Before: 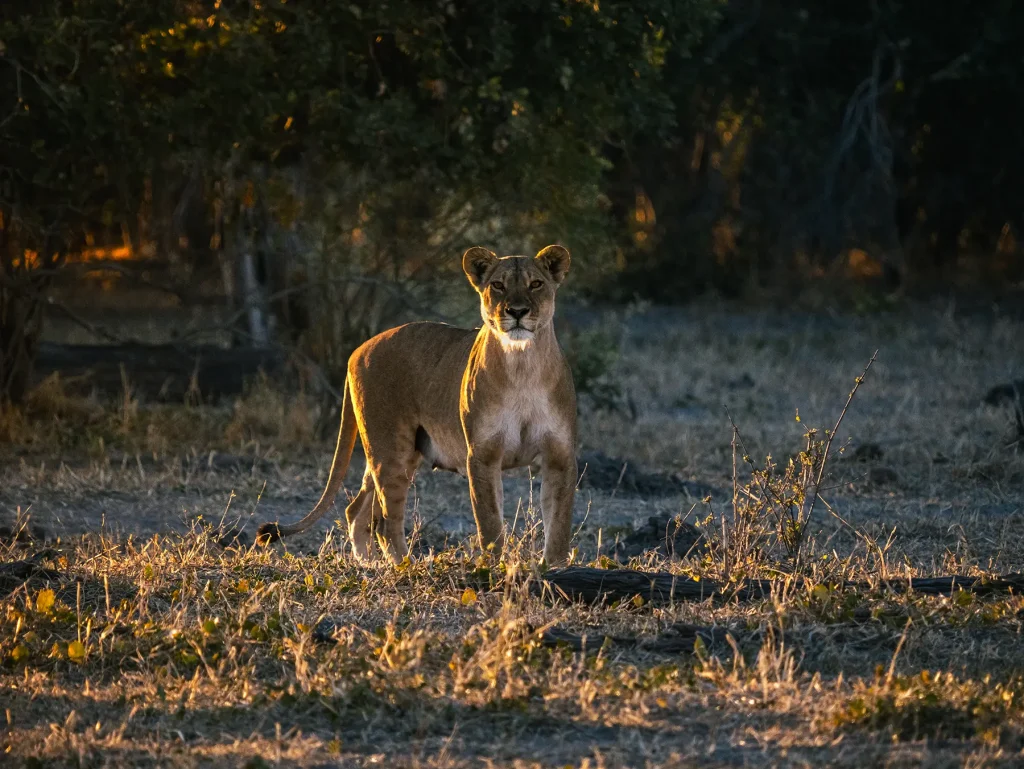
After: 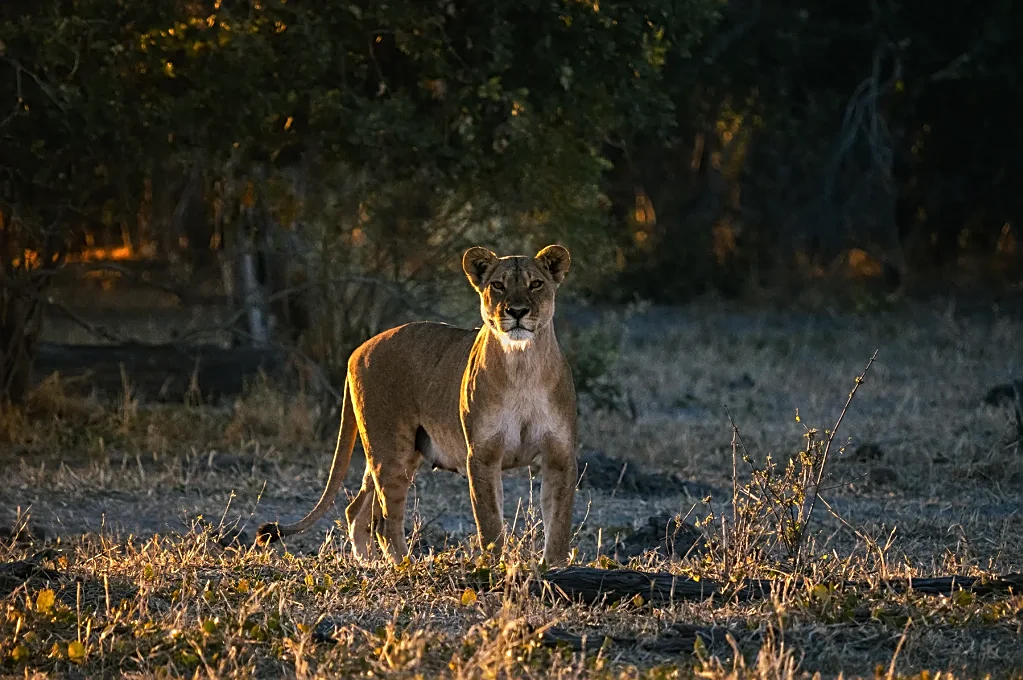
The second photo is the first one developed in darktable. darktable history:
sharpen: on, module defaults
crop and rotate: top 0%, bottom 11.501%
